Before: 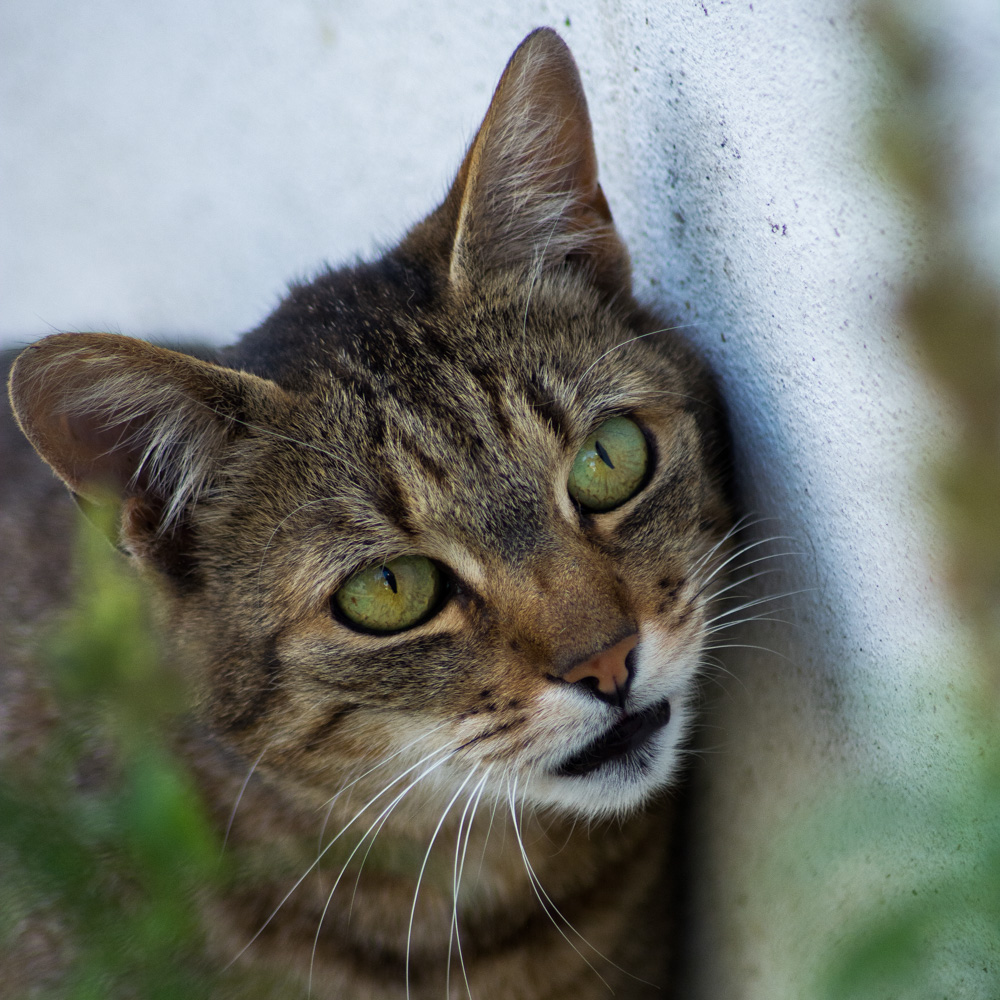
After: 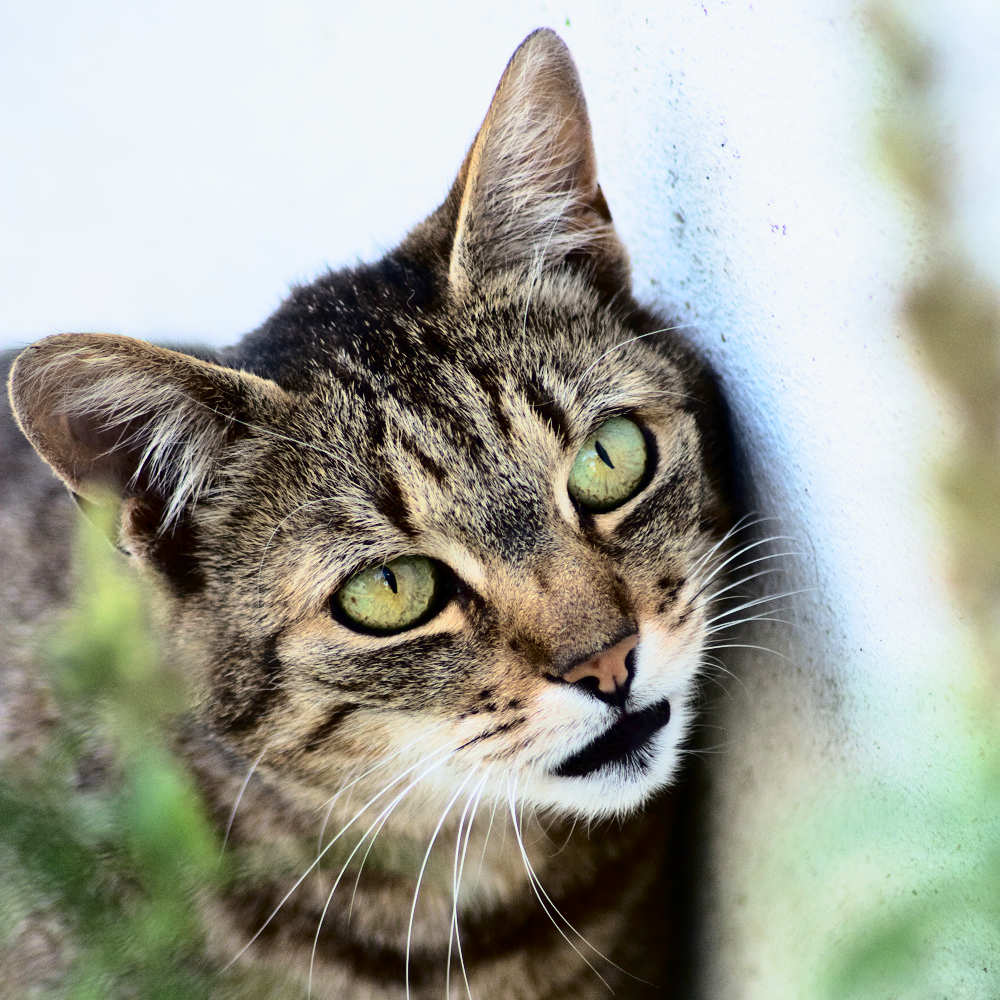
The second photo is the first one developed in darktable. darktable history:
tone curve: curves: ch0 [(0, 0) (0.003, 0.001) (0.011, 0.004) (0.025, 0.008) (0.044, 0.015) (0.069, 0.022) (0.1, 0.031) (0.136, 0.052) (0.177, 0.101) (0.224, 0.181) (0.277, 0.289) (0.335, 0.418) (0.399, 0.541) (0.468, 0.65) (0.543, 0.739) (0.623, 0.817) (0.709, 0.882) (0.801, 0.919) (0.898, 0.958) (1, 1)], color space Lab, independent channels, preserve colors none
base curve: curves: ch0 [(0, 0) (0.088, 0.125) (0.176, 0.251) (0.354, 0.501) (0.613, 0.749) (1, 0.877)], preserve colors none
